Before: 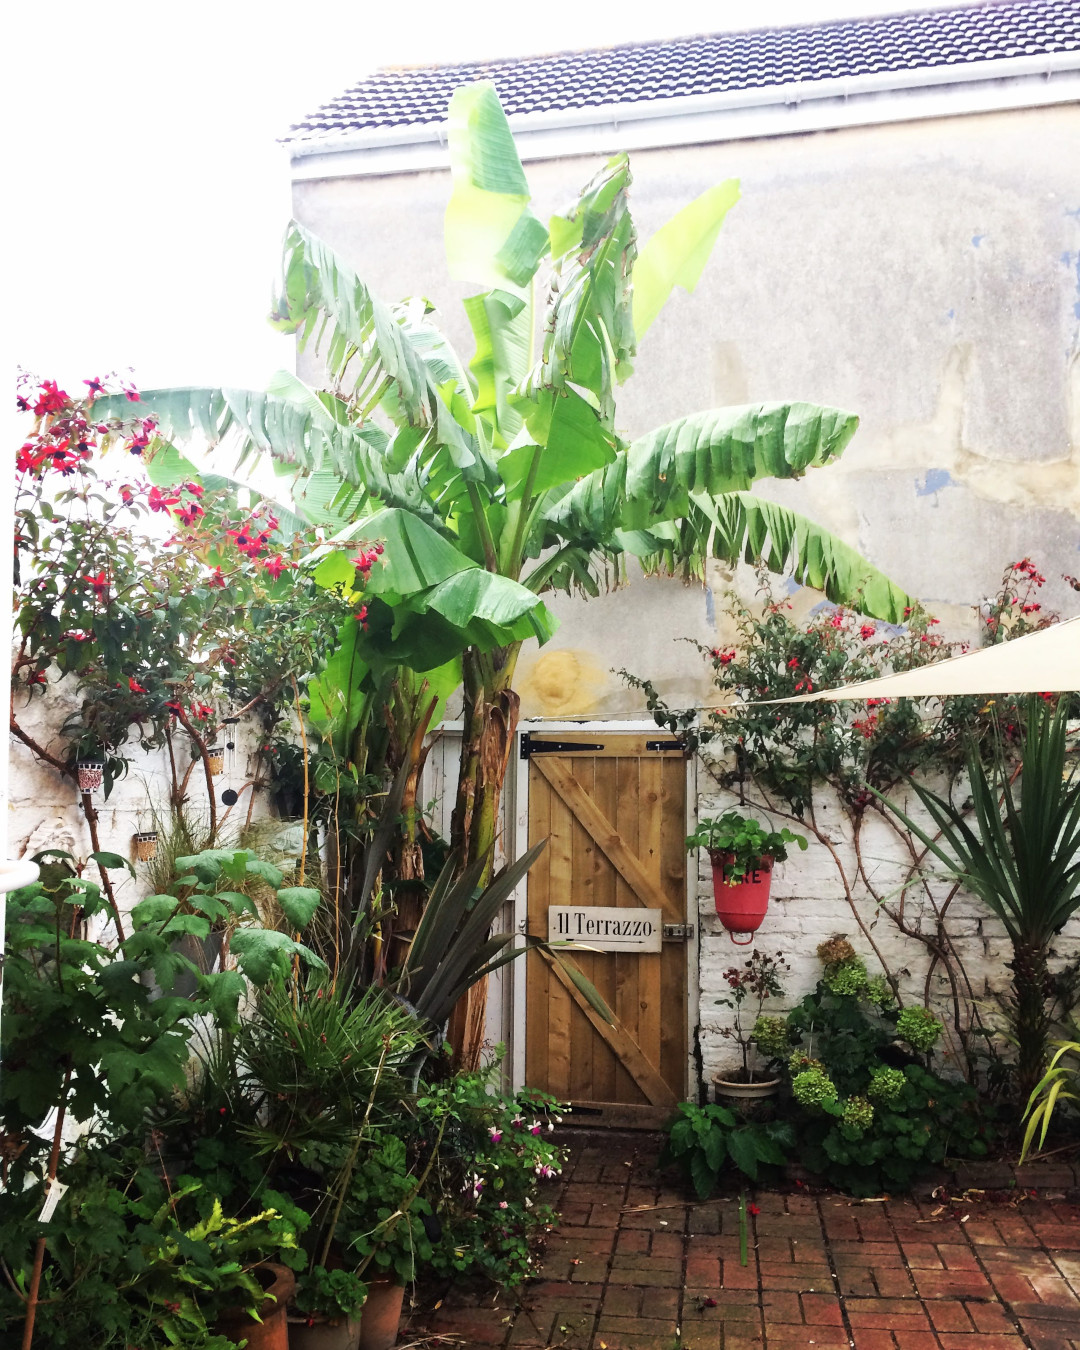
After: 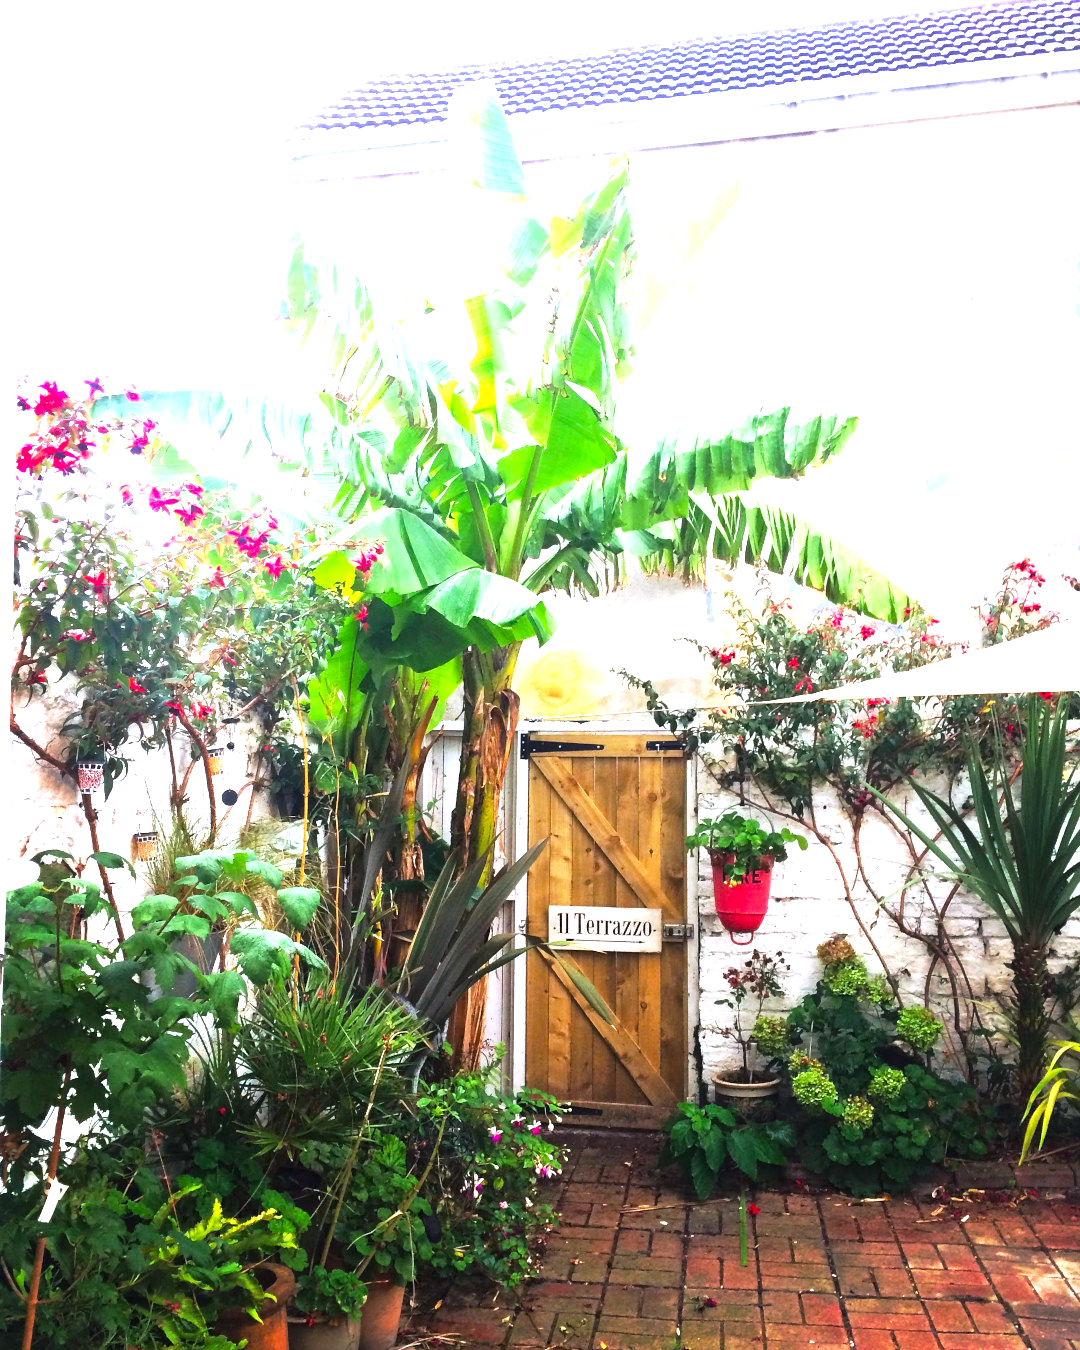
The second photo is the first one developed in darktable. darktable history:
color calibration: illuminant as shot in camera, x 0.358, y 0.373, temperature 4628.91 K
color balance rgb: shadows lift › chroma 1.044%, shadows lift › hue 216.92°, perceptual saturation grading › global saturation 31.242%
exposure: black level correction 0, exposure 1.2 EV, compensate highlight preservation false
